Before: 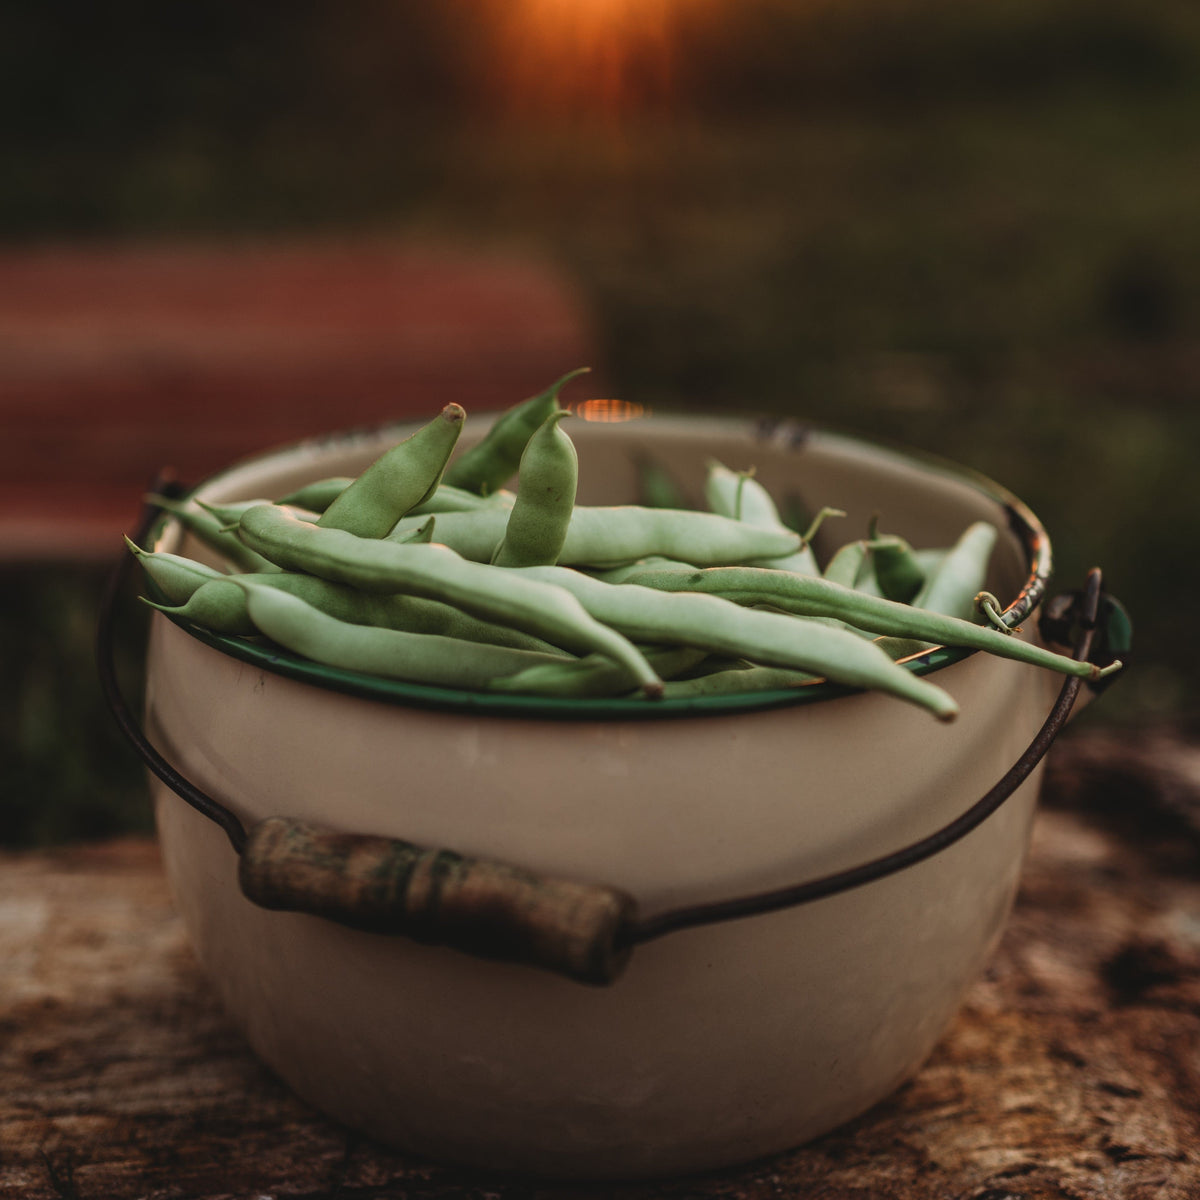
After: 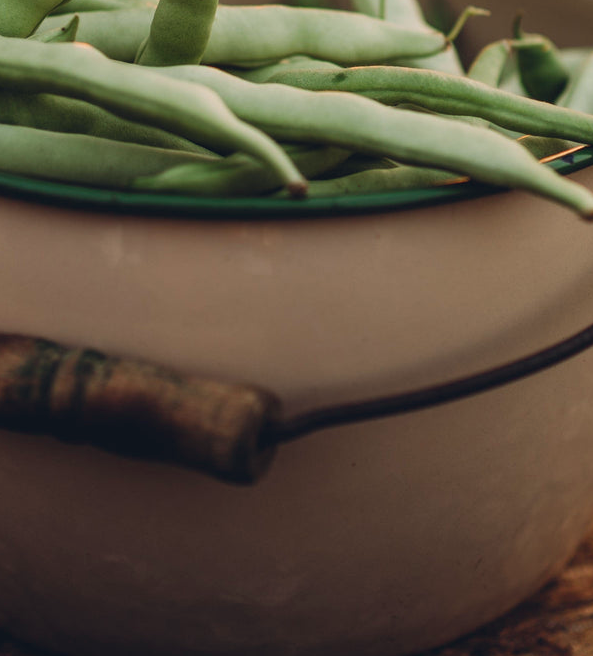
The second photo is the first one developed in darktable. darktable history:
crop: left 29.672%, top 41.786%, right 20.851%, bottom 3.487%
color balance rgb: shadows lift › hue 87.51°, highlights gain › chroma 1.62%, highlights gain › hue 55.1°, global offset › chroma 0.06%, global offset › hue 253.66°, linear chroma grading › global chroma 0.5%, perceptual saturation grading › global saturation 16.38%
